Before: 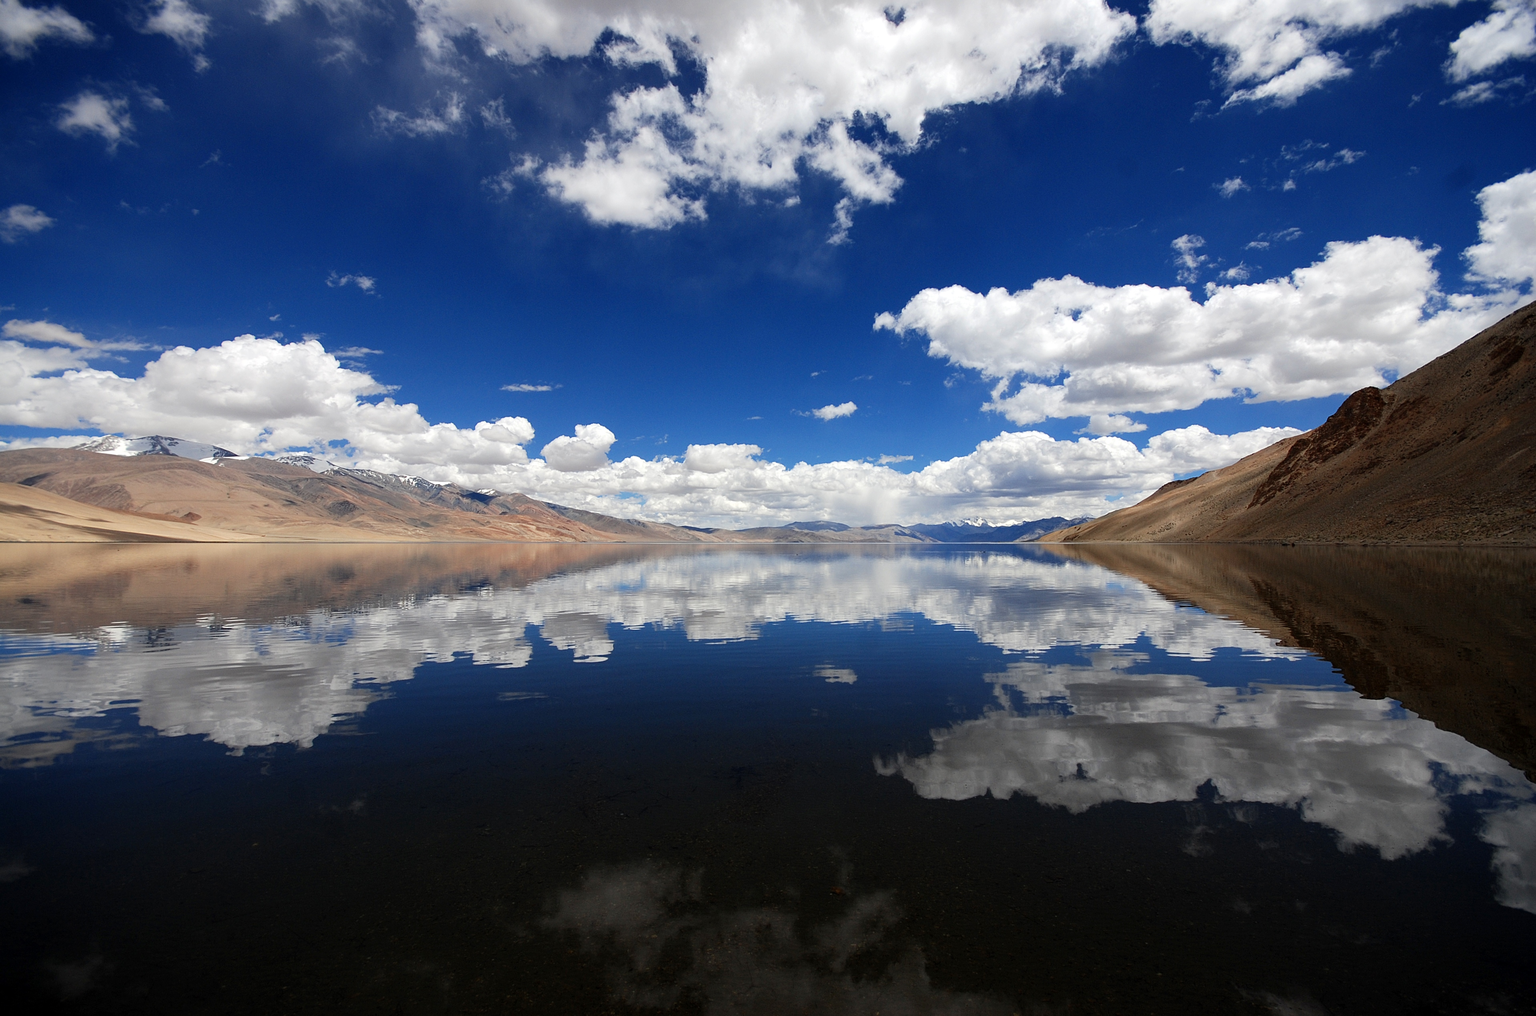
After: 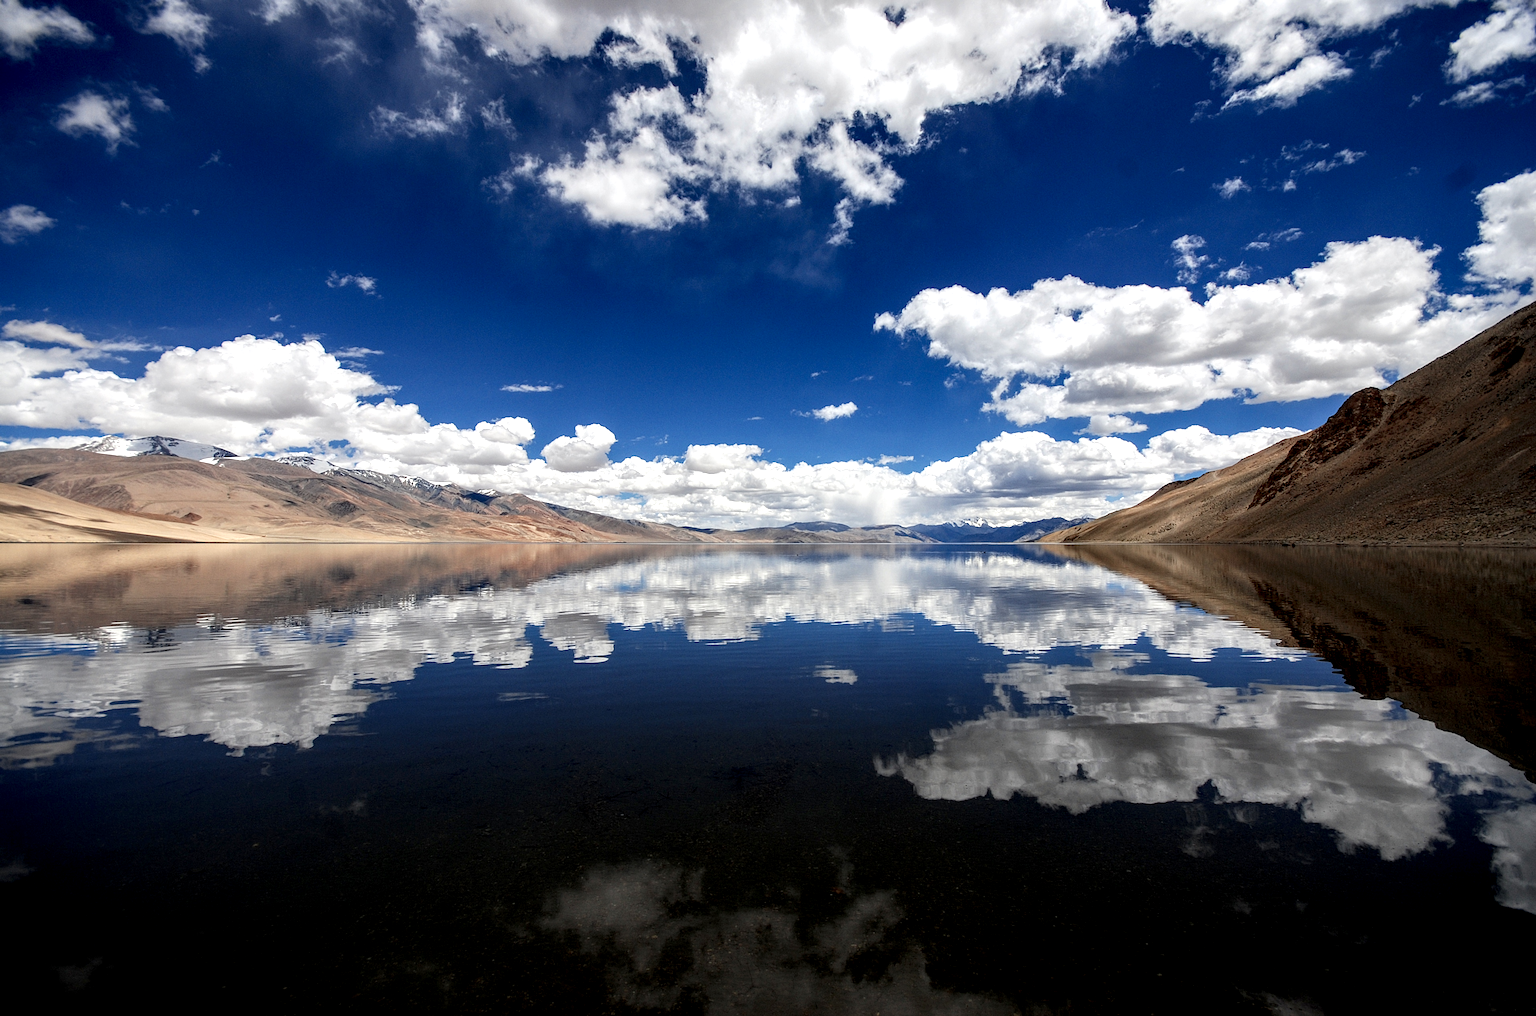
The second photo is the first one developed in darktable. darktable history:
local contrast: highlights 60%, shadows 62%, detail 160%
contrast equalizer: octaves 7, y [[0.5 ×4, 0.524, 0.59], [0.5 ×6], [0.5 ×6], [0, 0, 0, 0.01, 0.045, 0.012], [0, 0, 0, 0.044, 0.195, 0.131]], mix -0.207
